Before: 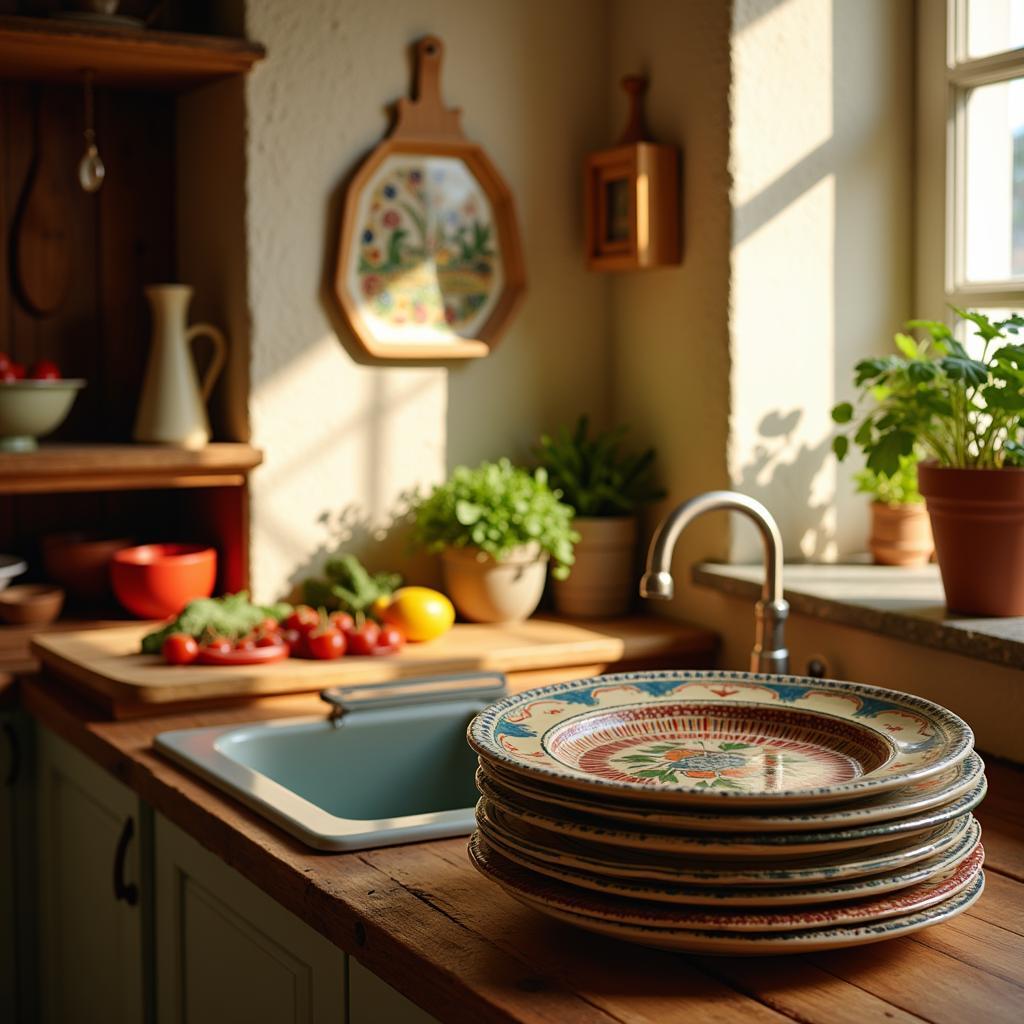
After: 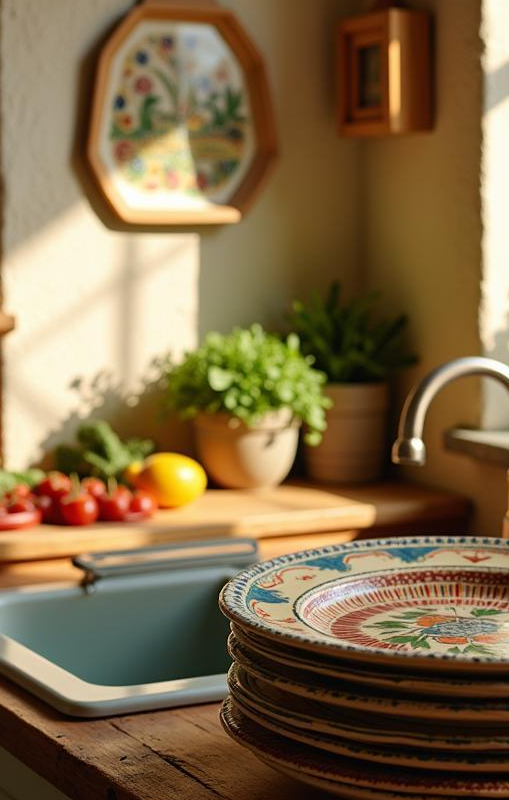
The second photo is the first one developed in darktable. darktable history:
crop and rotate: angle 0.017°, left 24.241%, top 13.155%, right 26.027%, bottom 8.628%
